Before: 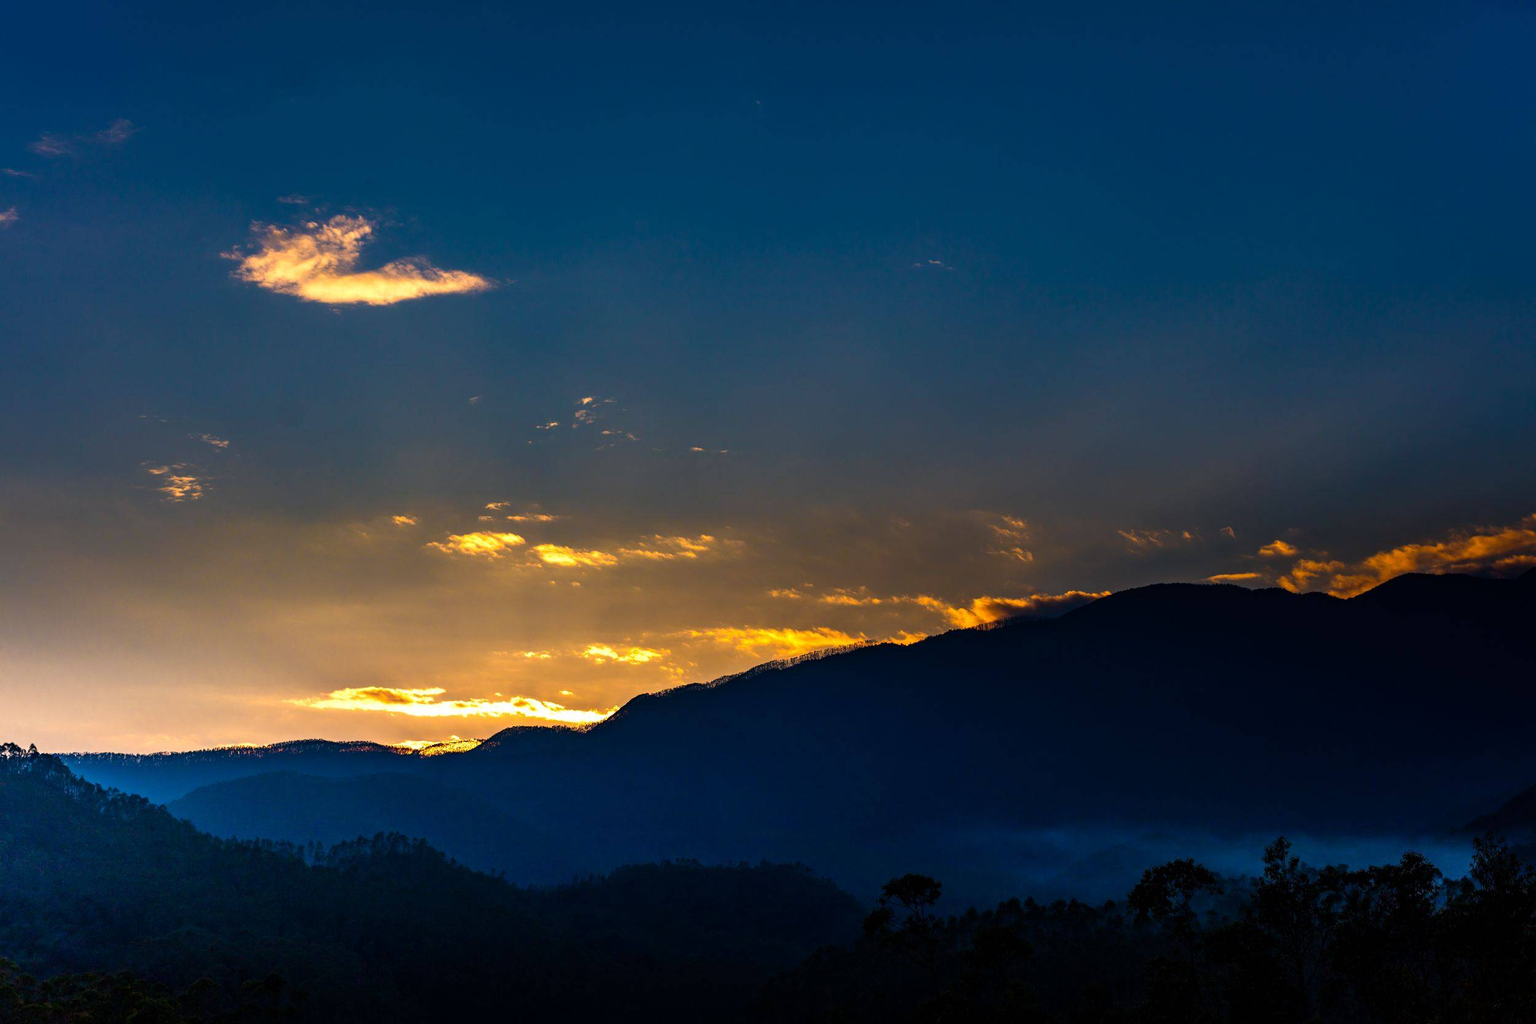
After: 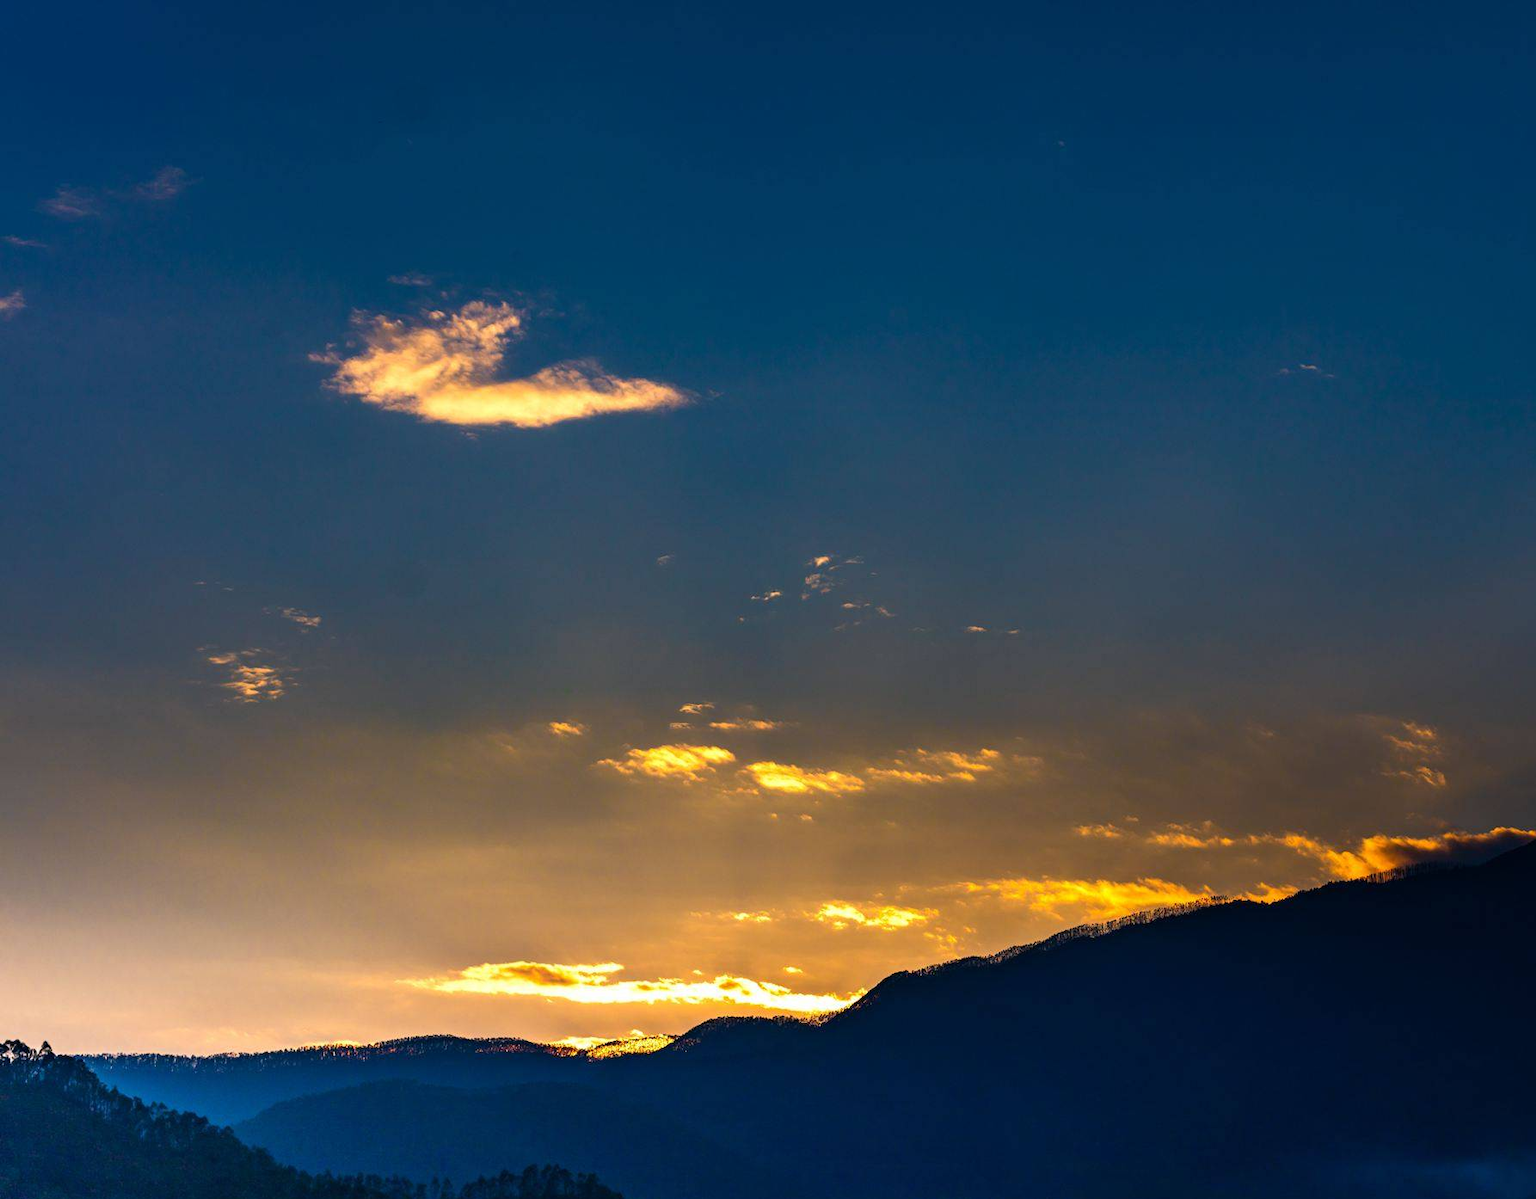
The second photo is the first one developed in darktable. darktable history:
crop: right 28.554%, bottom 16.279%
